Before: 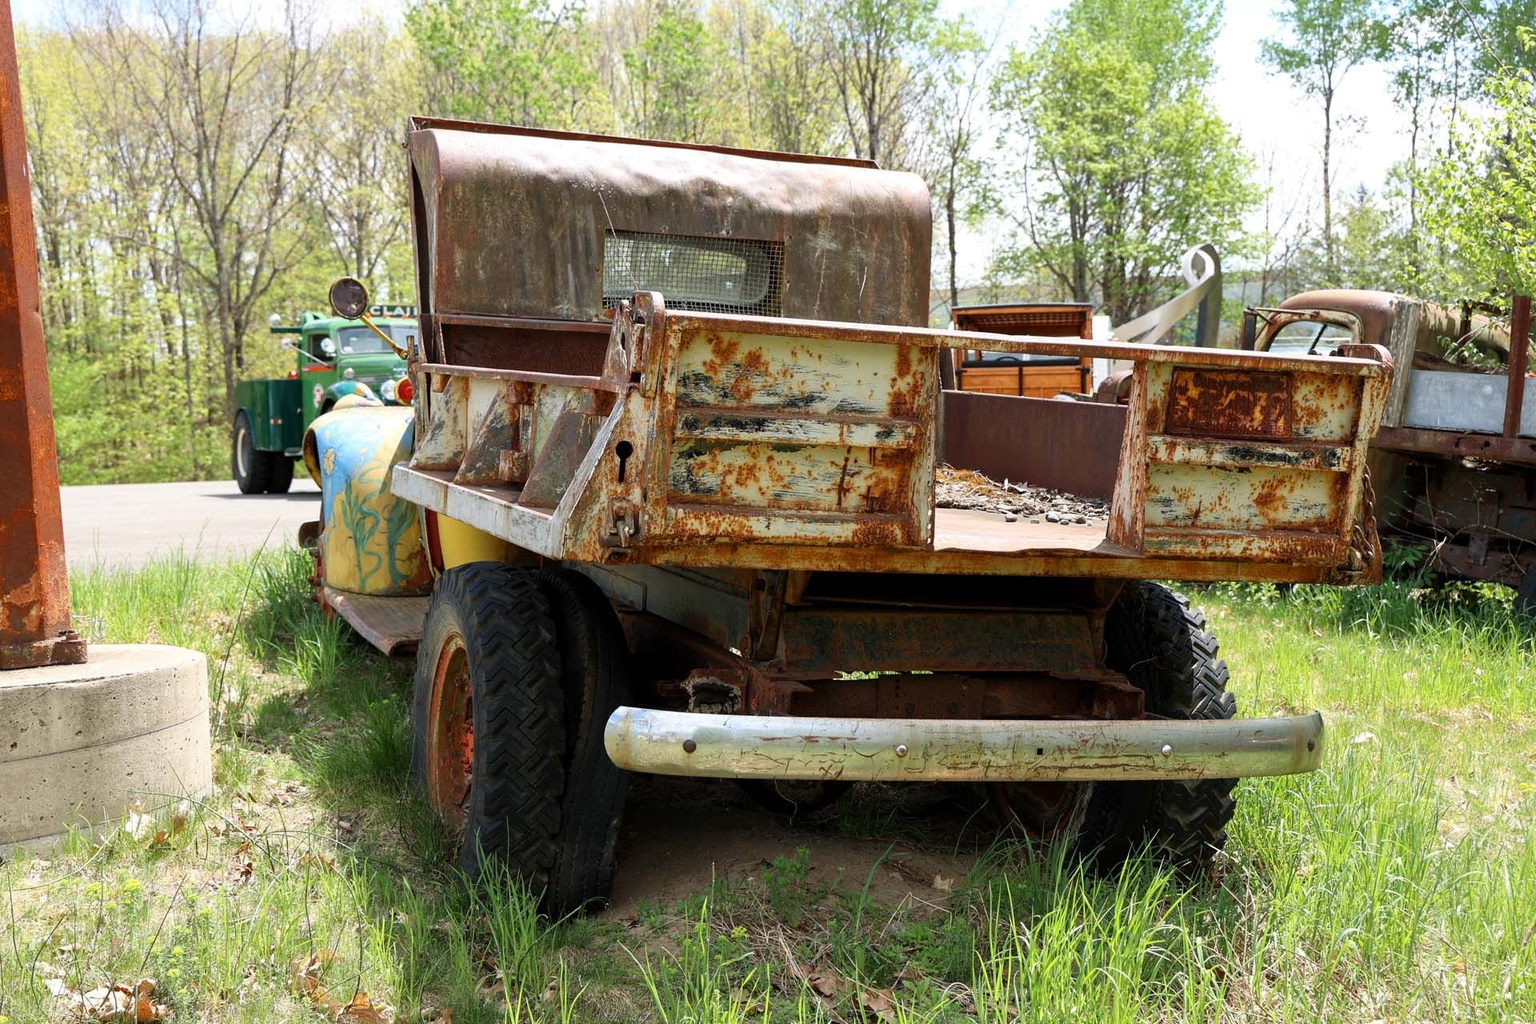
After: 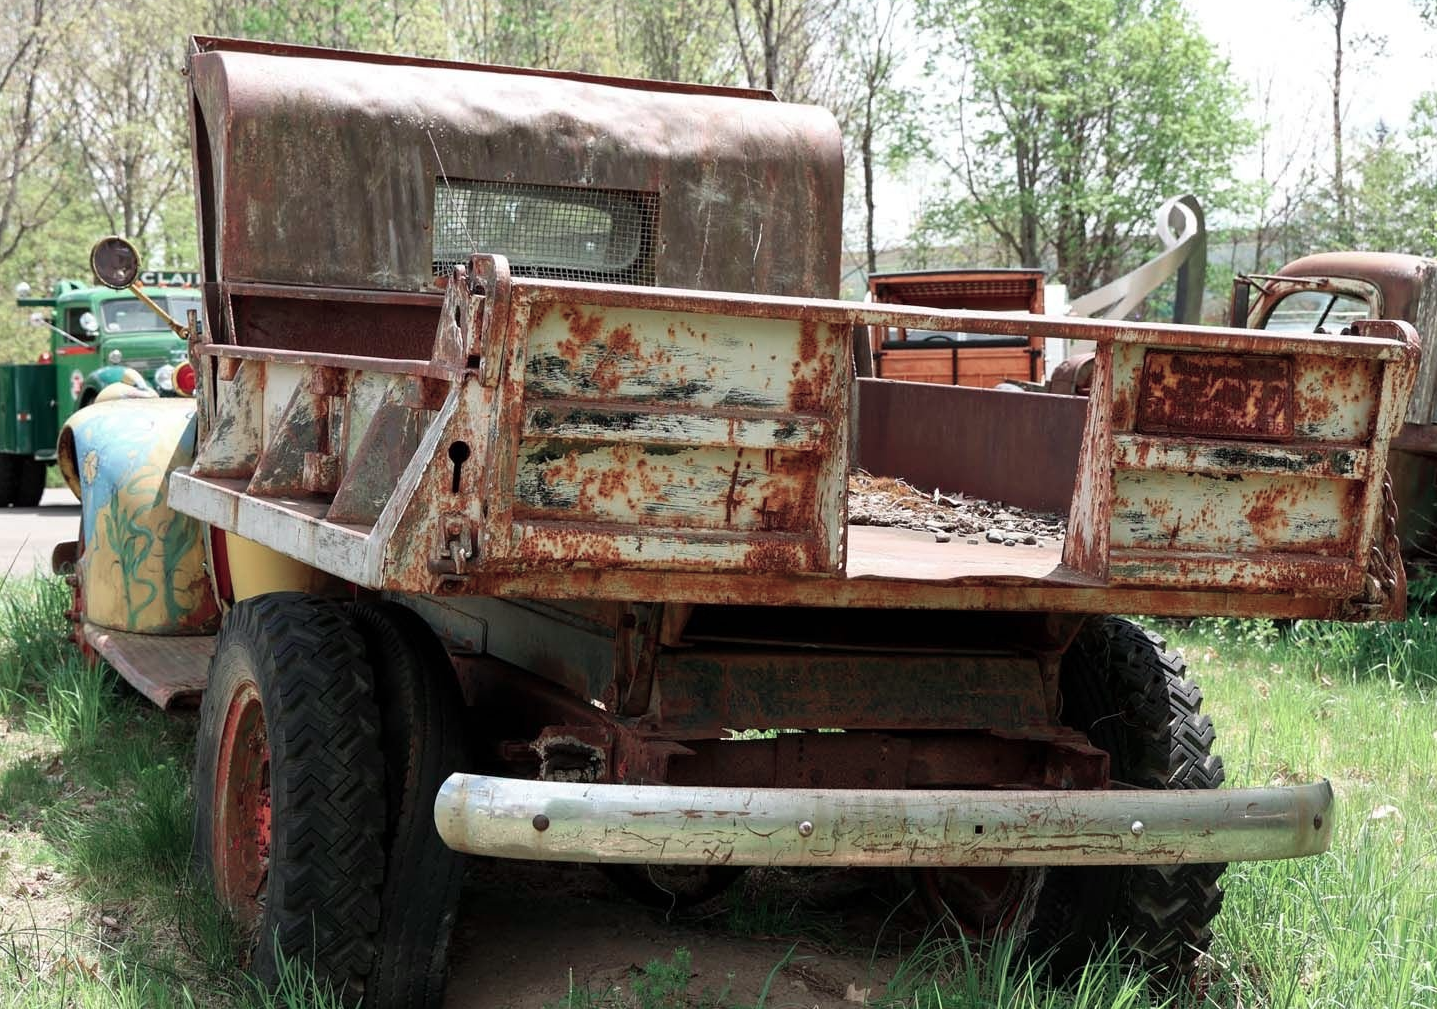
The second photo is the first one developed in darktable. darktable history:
crop: left 16.768%, top 8.653%, right 8.362%, bottom 12.485%
color contrast: blue-yellow contrast 0.62
